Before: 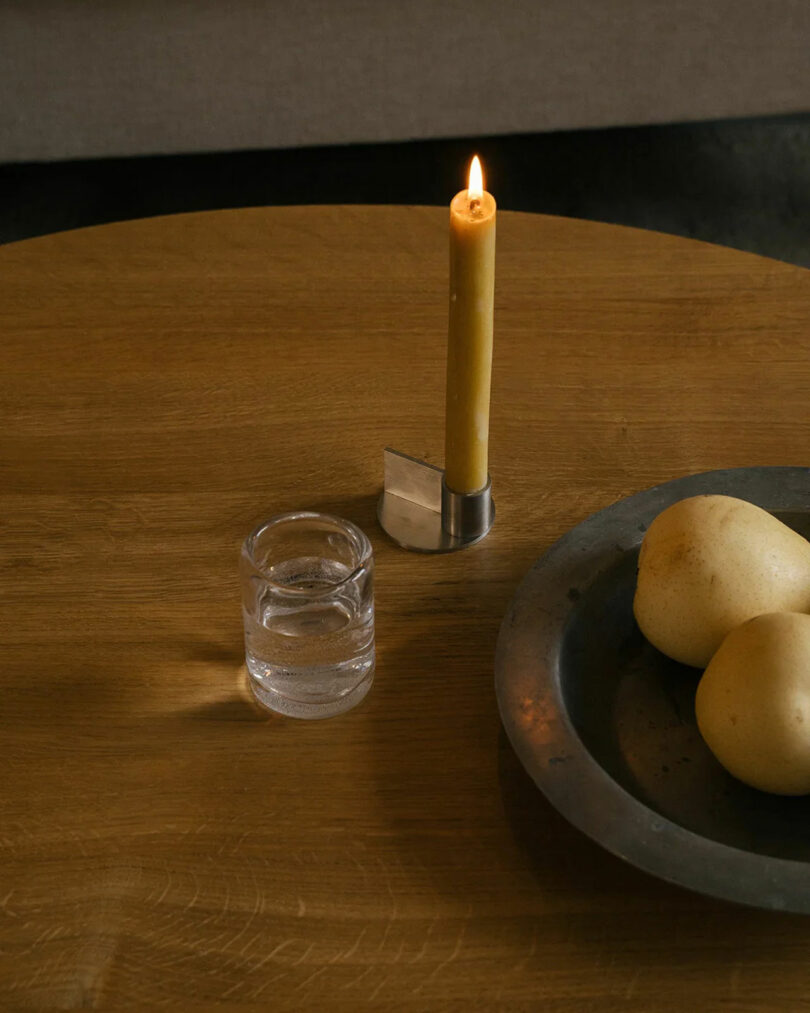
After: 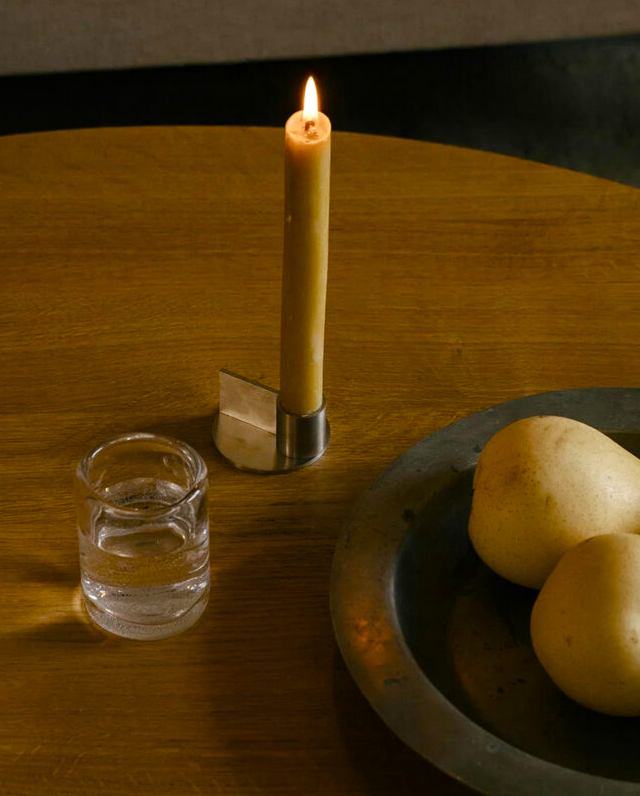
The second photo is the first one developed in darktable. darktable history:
crop and rotate: left 20.483%, top 7.889%, right 0.427%, bottom 13.472%
color balance rgb: perceptual saturation grading › global saturation 20%, perceptual saturation grading › highlights -49.799%, perceptual saturation grading › shadows 24.171%, global vibrance 30.432%, contrast 10.055%
